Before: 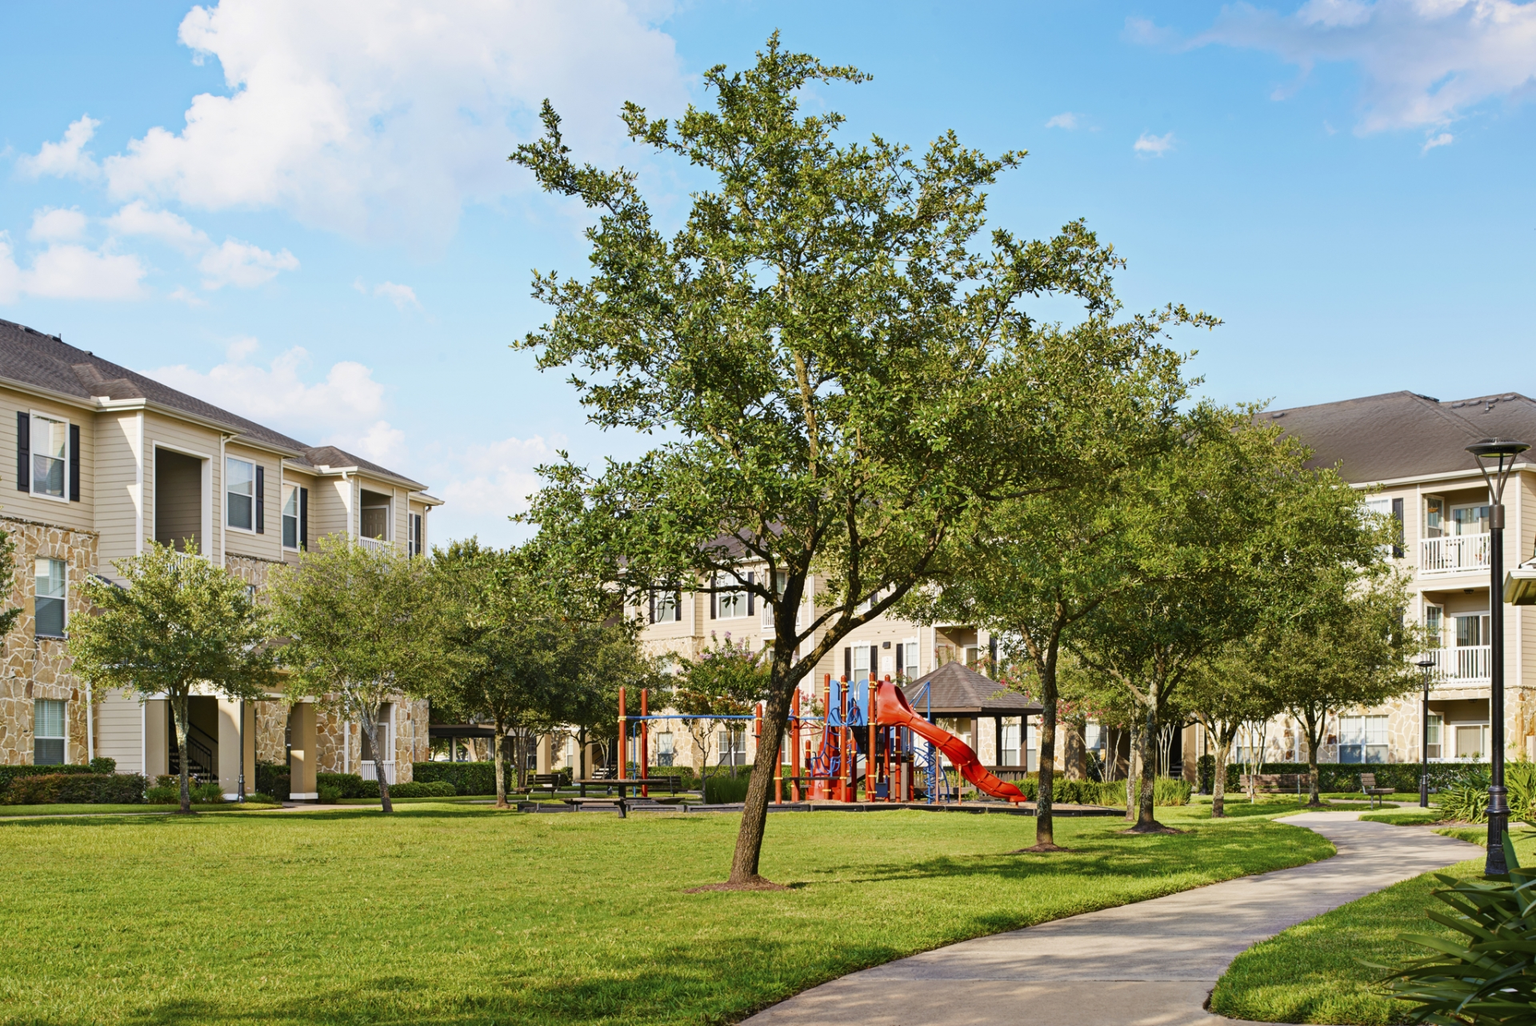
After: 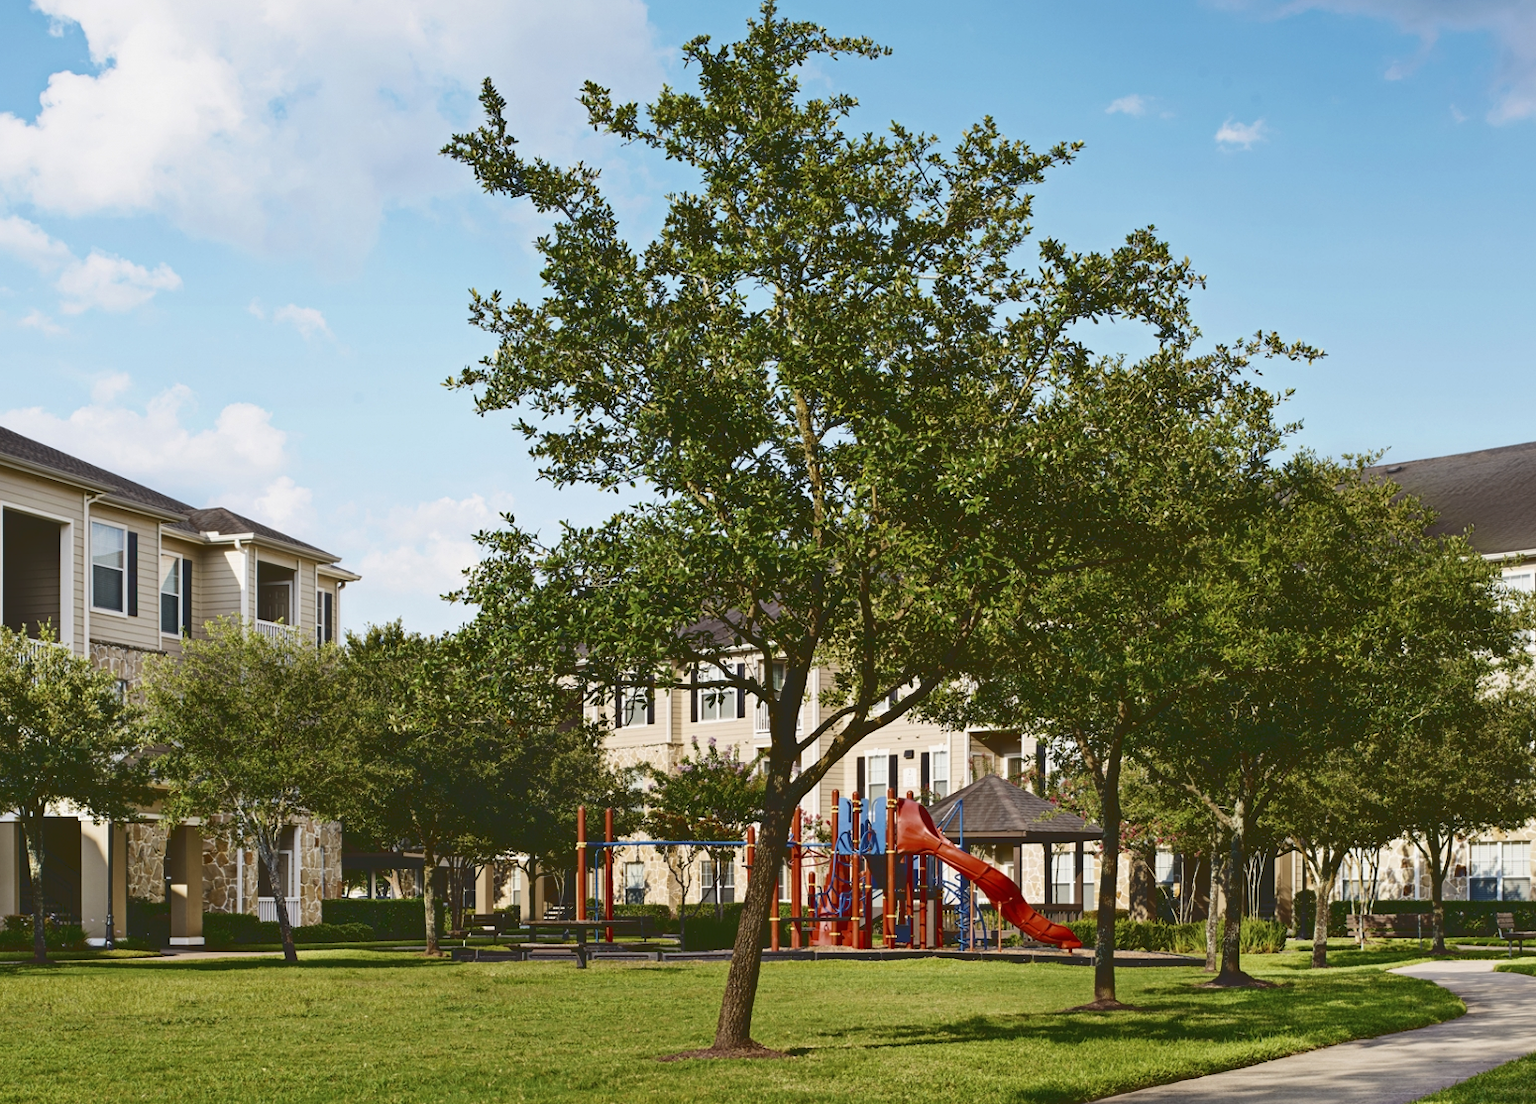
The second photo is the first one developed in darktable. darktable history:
base curve: curves: ch0 [(0, 0.02) (0.083, 0.036) (1, 1)]
crop: left 9.956%, top 3.544%, right 9.295%, bottom 9.429%
